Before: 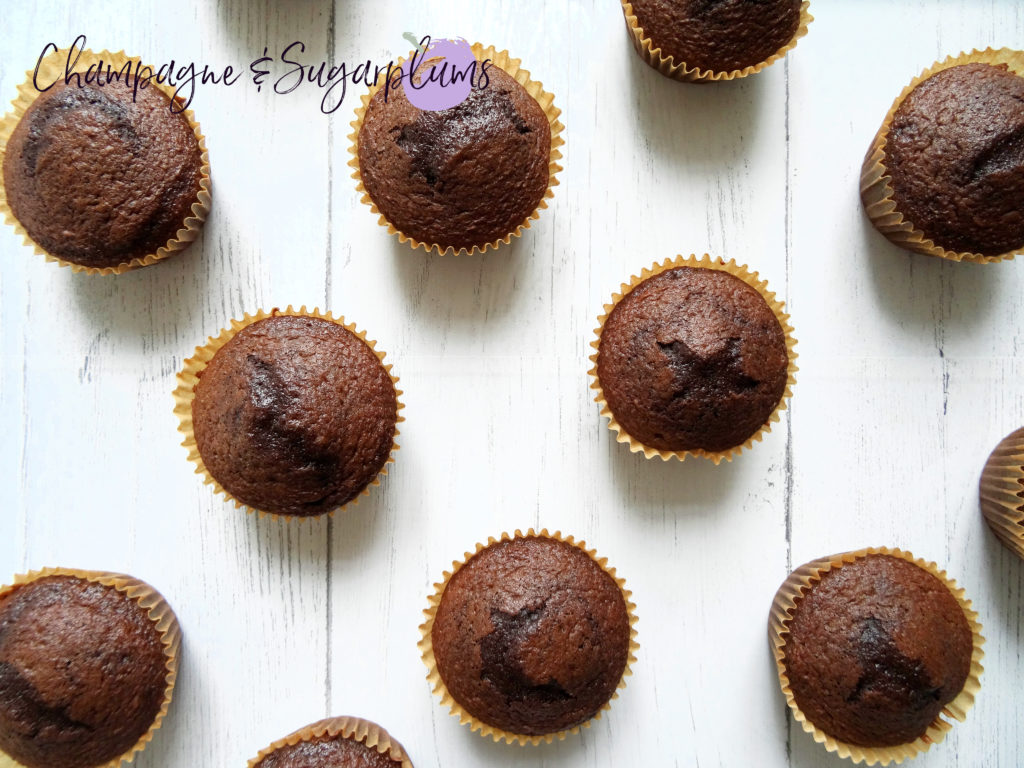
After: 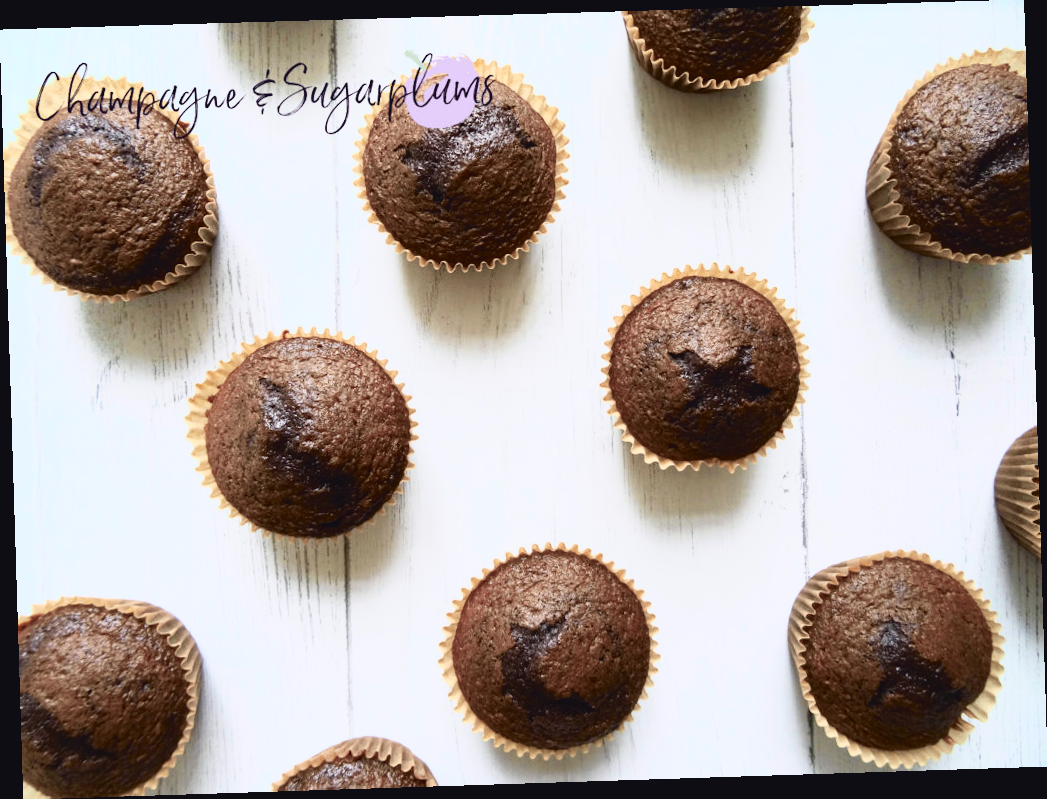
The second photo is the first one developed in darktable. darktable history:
rotate and perspective: rotation -1.77°, lens shift (horizontal) 0.004, automatic cropping off
tone curve: curves: ch0 [(0, 0.039) (0.104, 0.094) (0.285, 0.301) (0.673, 0.796) (0.845, 0.932) (0.994, 0.971)]; ch1 [(0, 0) (0.356, 0.385) (0.424, 0.405) (0.498, 0.502) (0.586, 0.57) (0.657, 0.642) (1, 1)]; ch2 [(0, 0) (0.424, 0.438) (0.46, 0.453) (0.515, 0.505) (0.557, 0.57) (0.612, 0.583) (0.722, 0.67) (1, 1)], color space Lab, independent channels, preserve colors none
